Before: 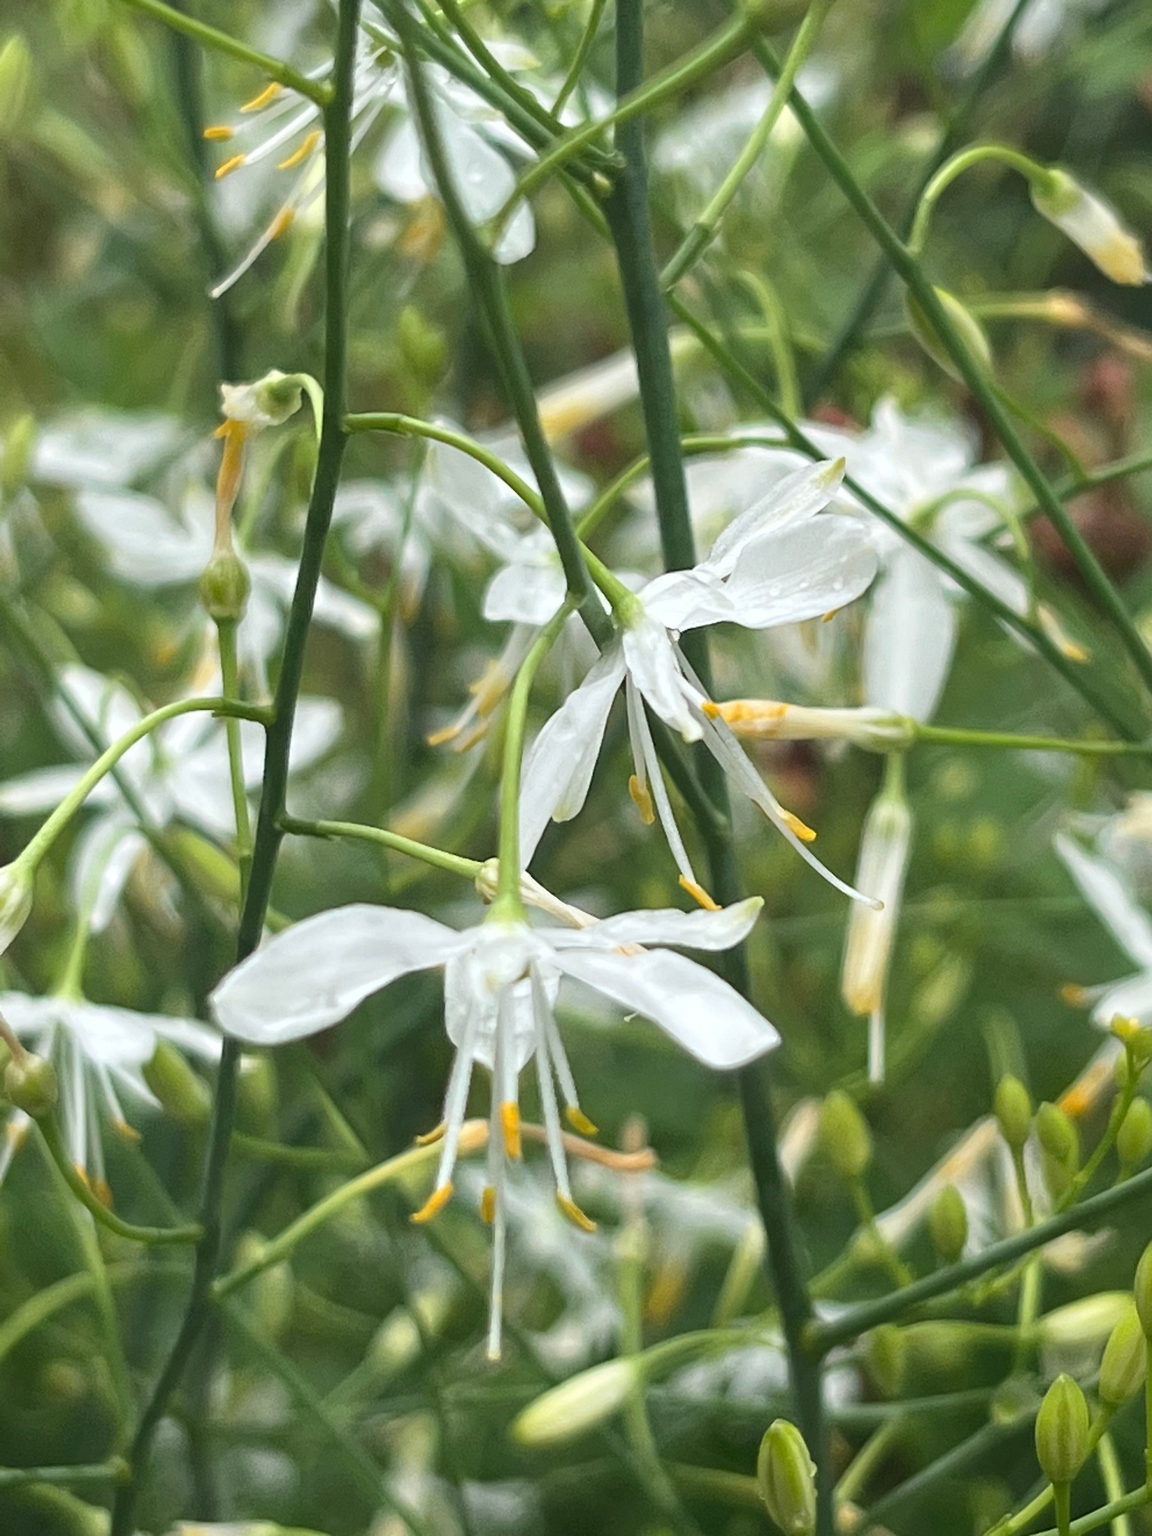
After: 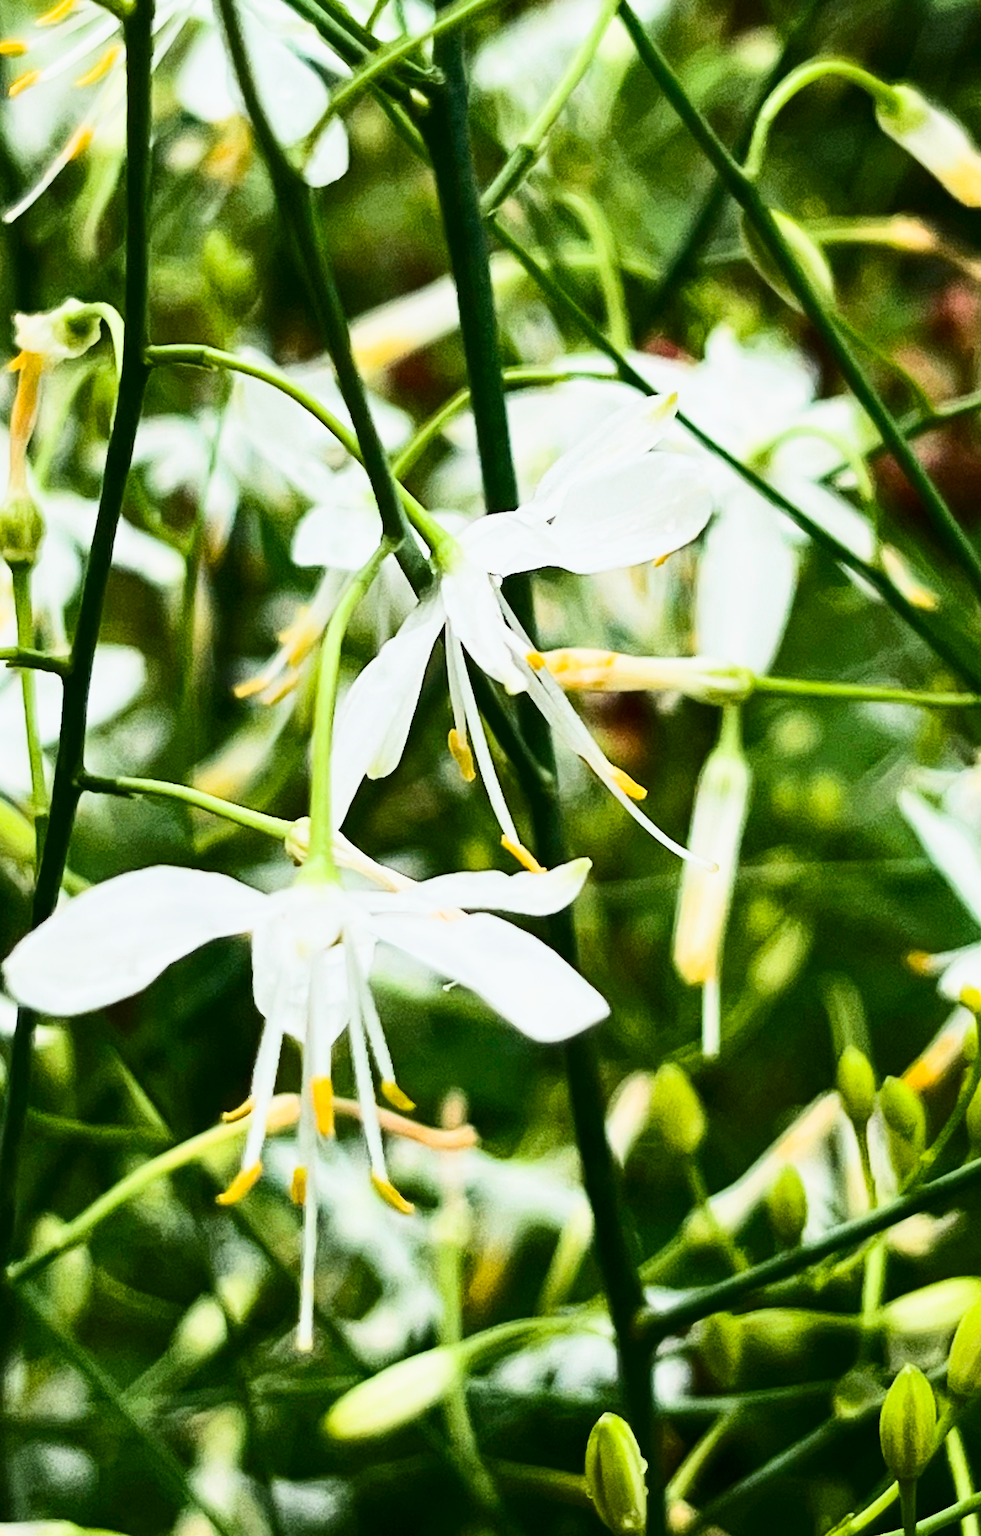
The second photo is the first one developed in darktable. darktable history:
crop and rotate: left 17.959%, top 5.771%, right 1.742%
contrast brightness saturation: contrast 0.4, brightness 0.05, saturation 0.25
sigmoid: contrast 1.8
